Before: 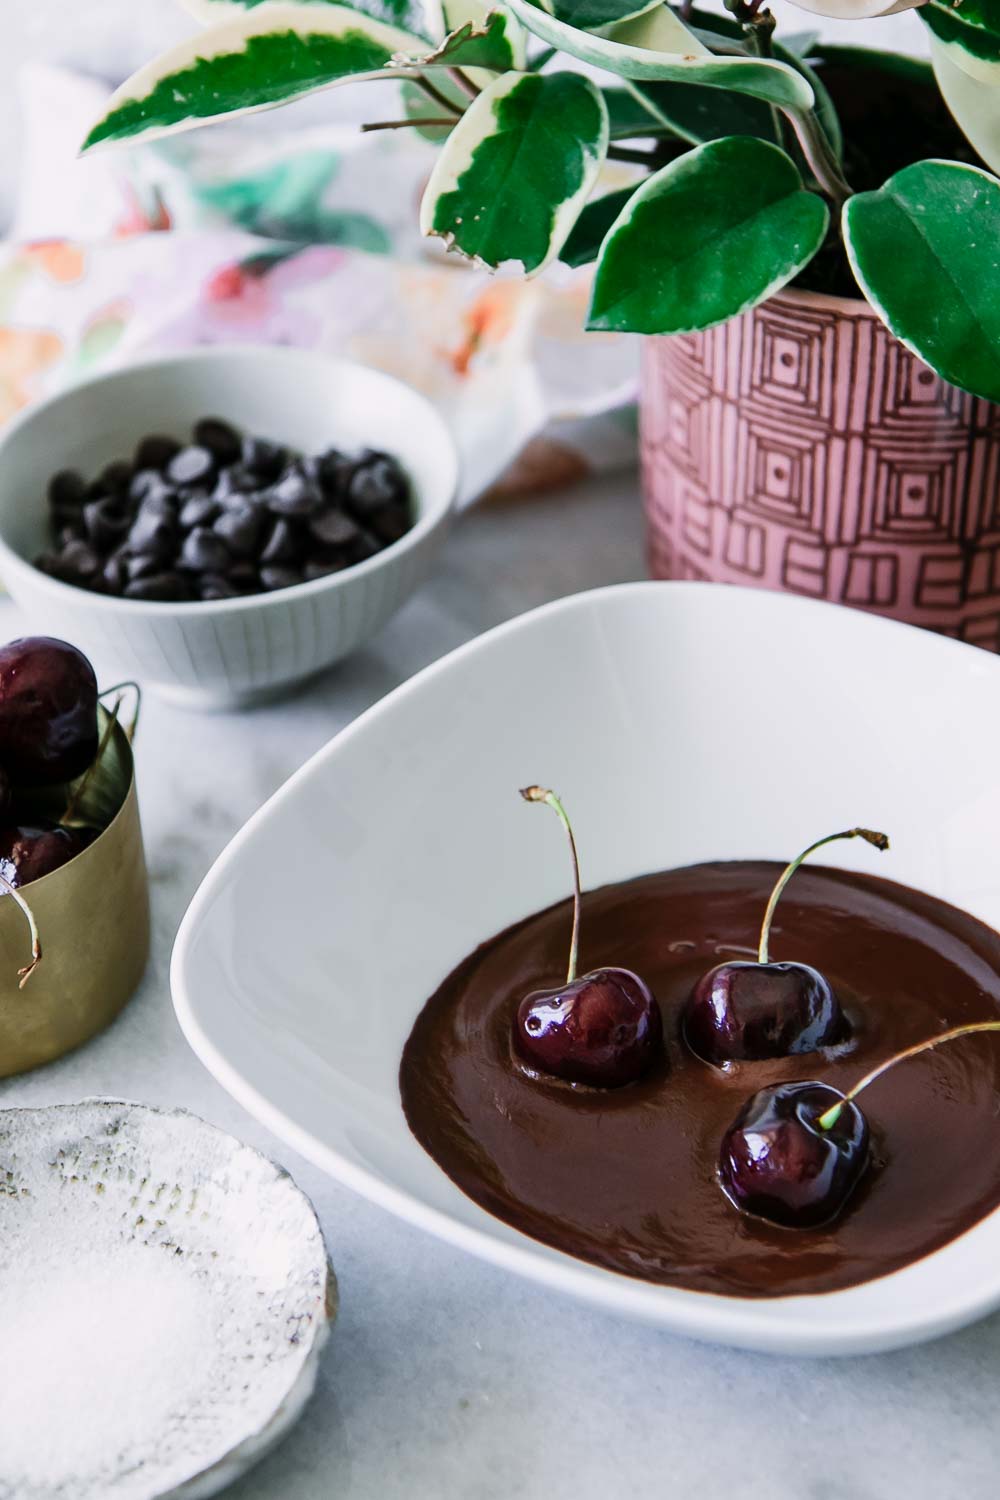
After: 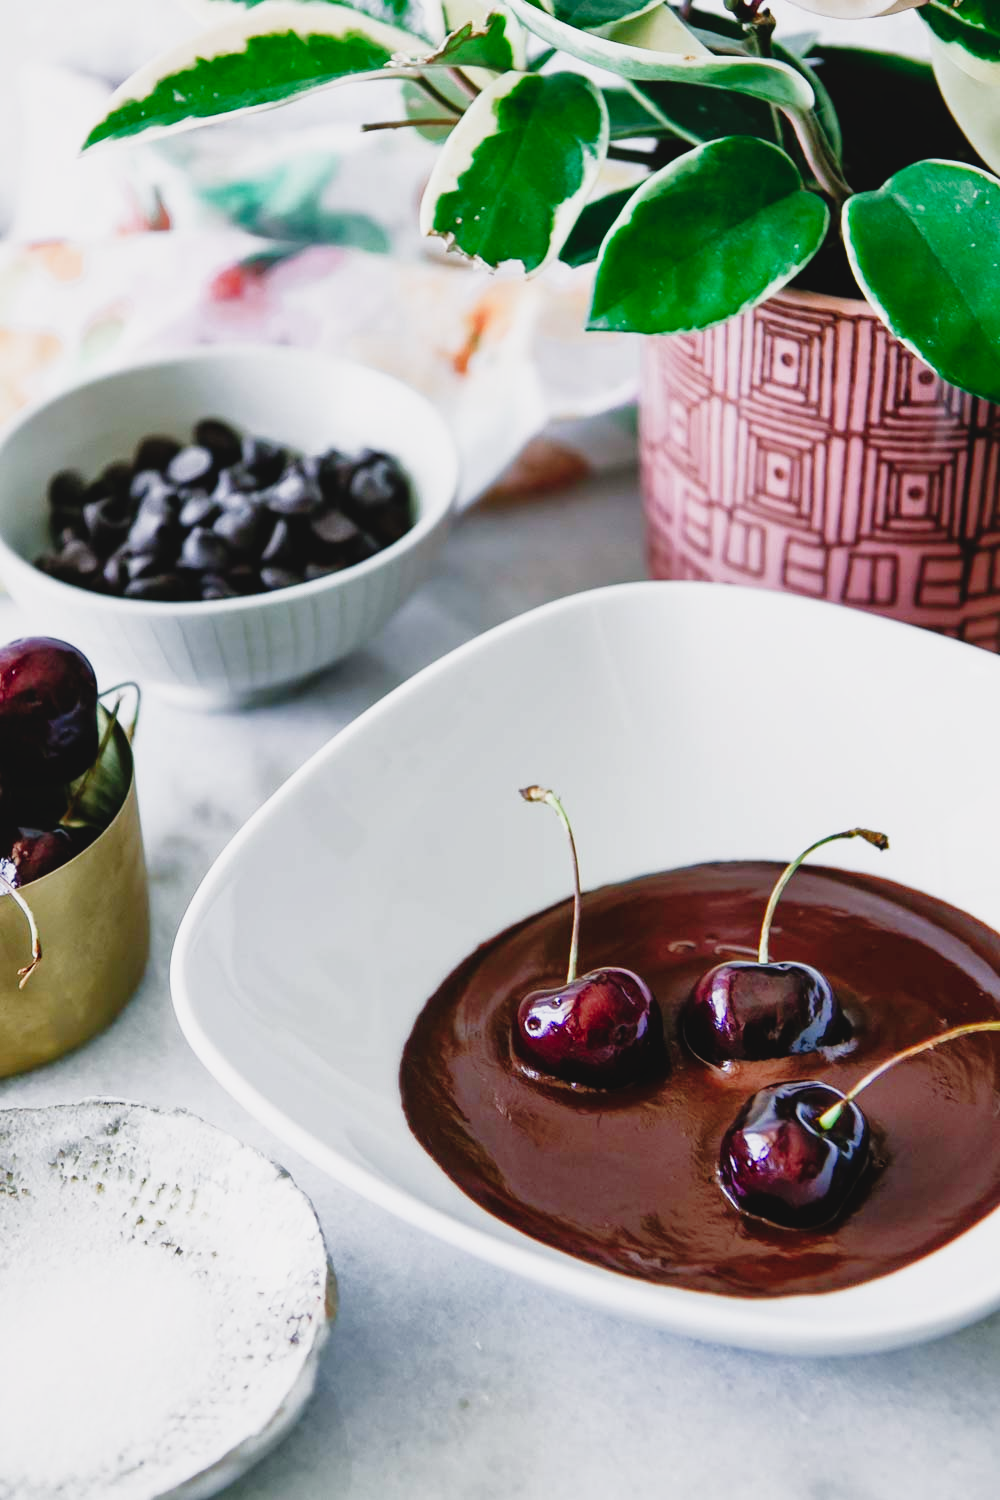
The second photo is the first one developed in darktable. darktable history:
tone curve: curves: ch0 [(0.003, 0.032) (0.037, 0.037) (0.142, 0.117) (0.279, 0.311) (0.405, 0.49) (0.526, 0.651) (0.722, 0.857) (0.875, 0.946) (1, 0.98)]; ch1 [(0, 0) (0.305, 0.325) (0.453, 0.437) (0.482, 0.473) (0.501, 0.498) (0.515, 0.523) (0.559, 0.591) (0.6, 0.659) (0.656, 0.71) (1, 1)]; ch2 [(0, 0) (0.323, 0.277) (0.424, 0.396) (0.479, 0.484) (0.499, 0.502) (0.515, 0.537) (0.564, 0.595) (0.644, 0.703) (0.742, 0.803) (1, 1)], preserve colors none
shadows and highlights: highlights color adjustment 0.363%
